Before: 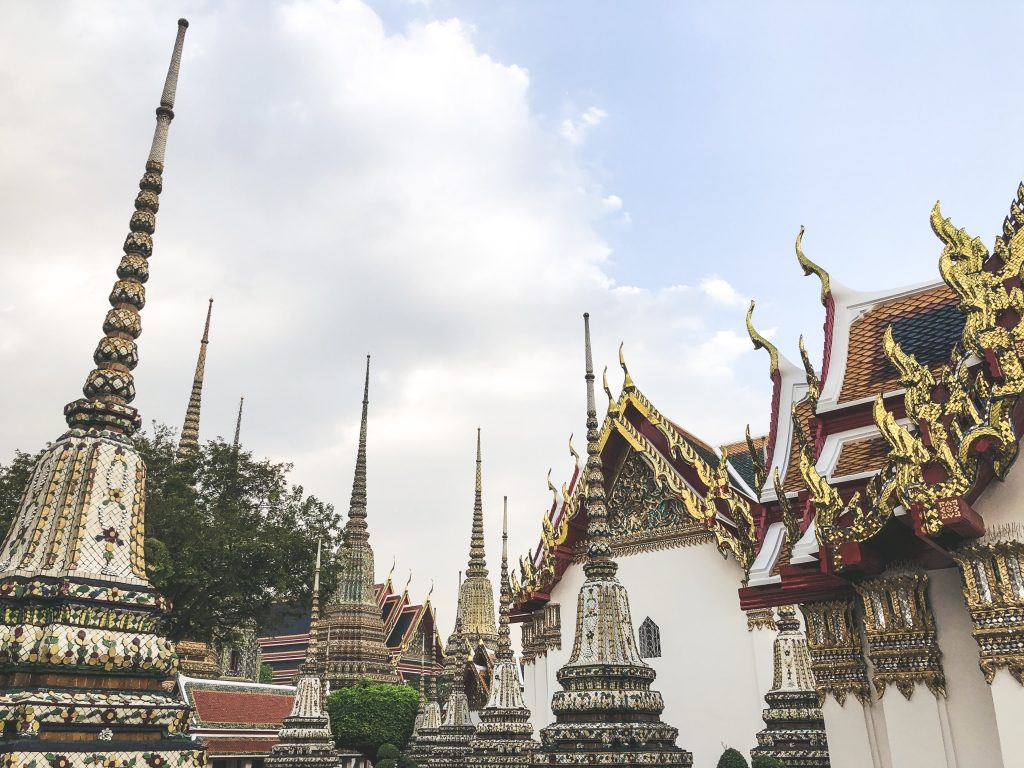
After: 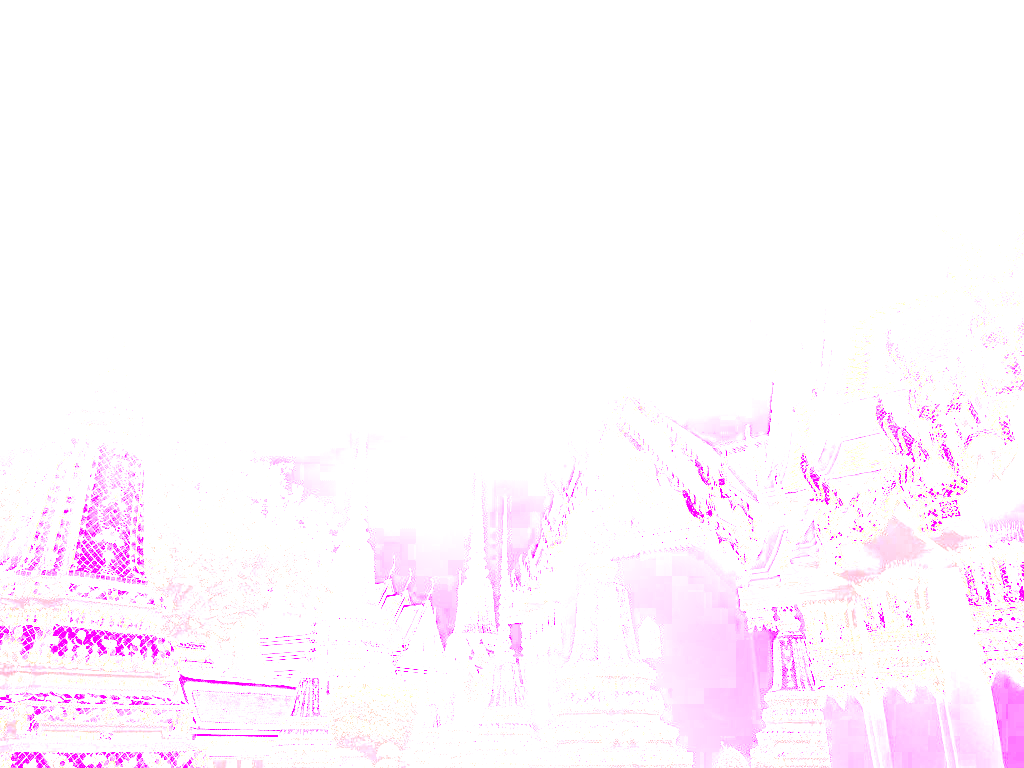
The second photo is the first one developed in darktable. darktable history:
white balance: red 4.26, blue 1.802
exposure: exposure 1 EV, compensate highlight preservation false
shadows and highlights: shadows 0, highlights 40
local contrast: on, module defaults
